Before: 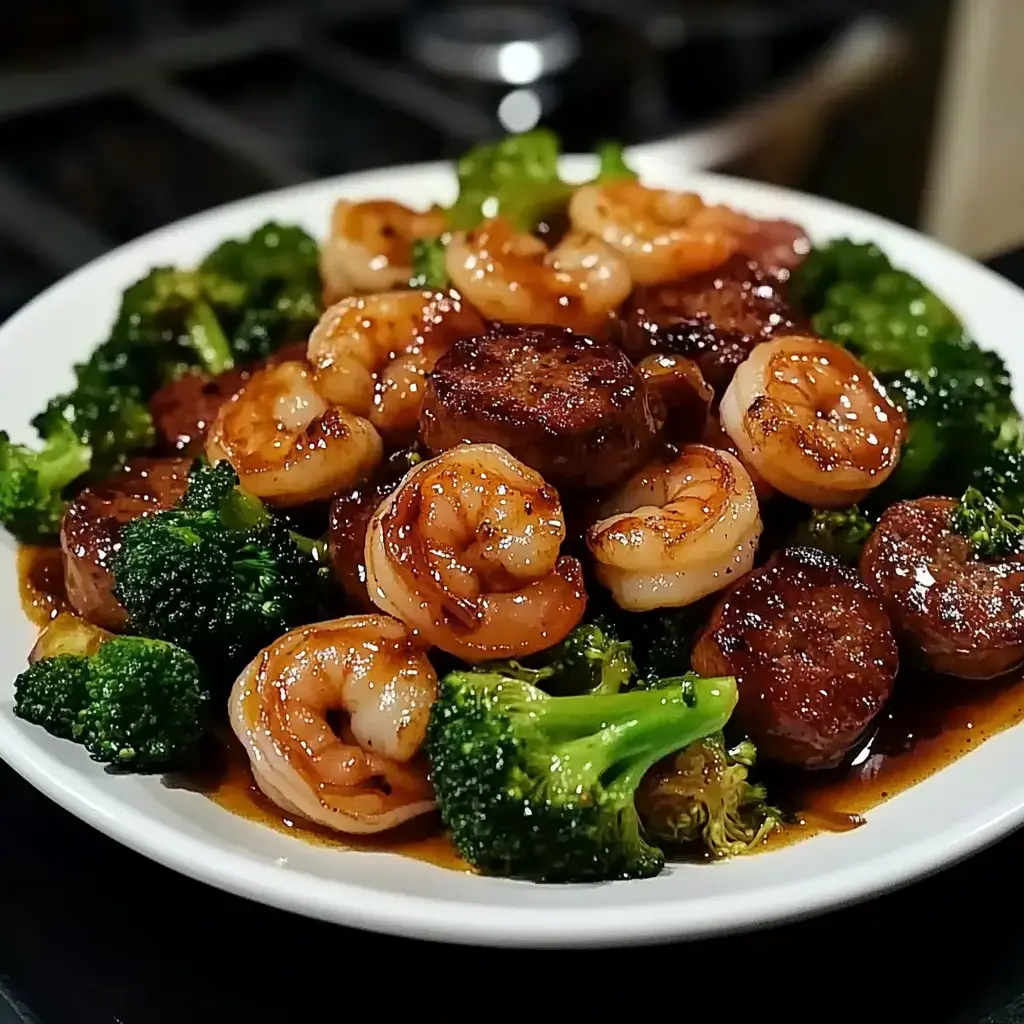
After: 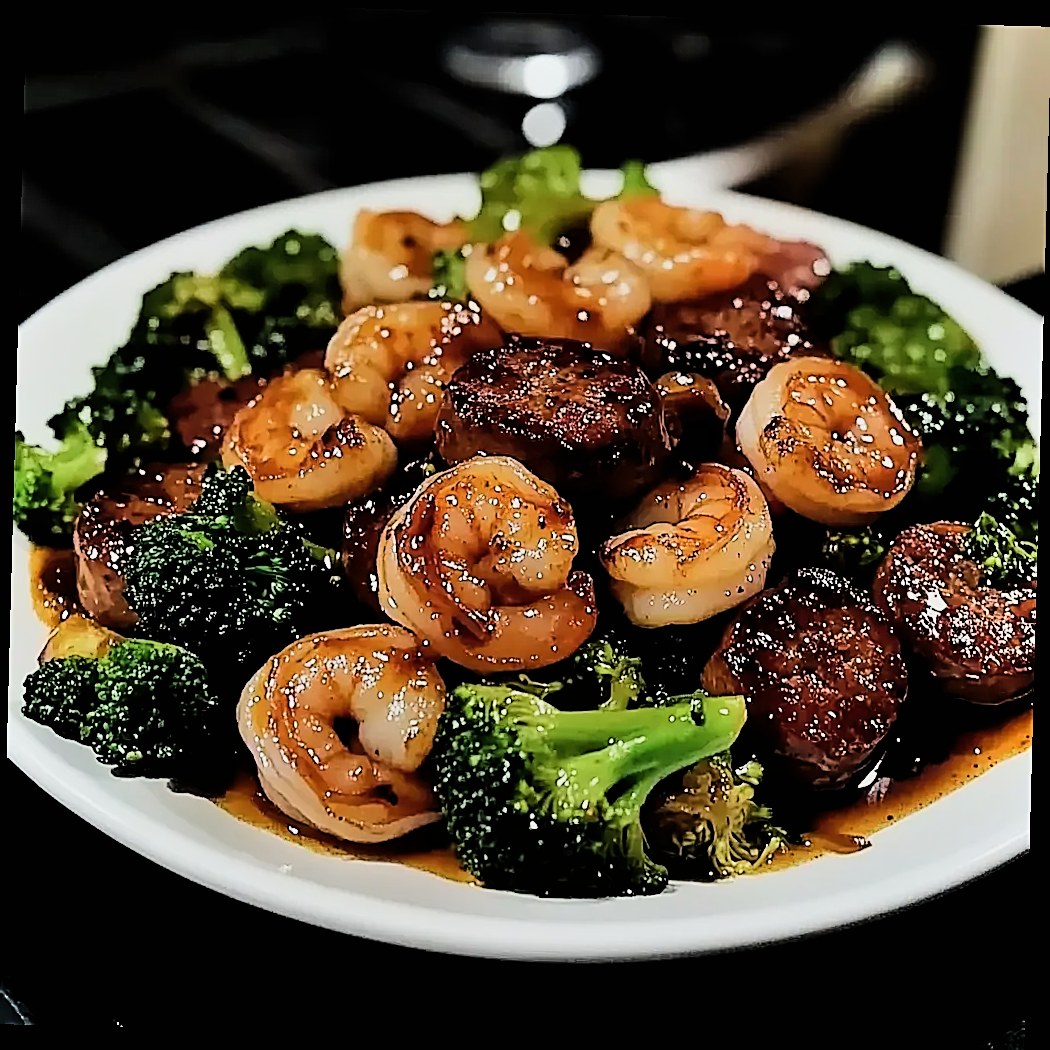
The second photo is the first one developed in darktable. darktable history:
shadows and highlights: low approximation 0.01, soften with gaussian
crop and rotate: angle -1.53°
sharpen: amount 0.998
filmic rgb: black relative exposure -5.13 EV, white relative exposure 3.99 EV, hardness 2.89, contrast 1.301, highlights saturation mix -9.51%
